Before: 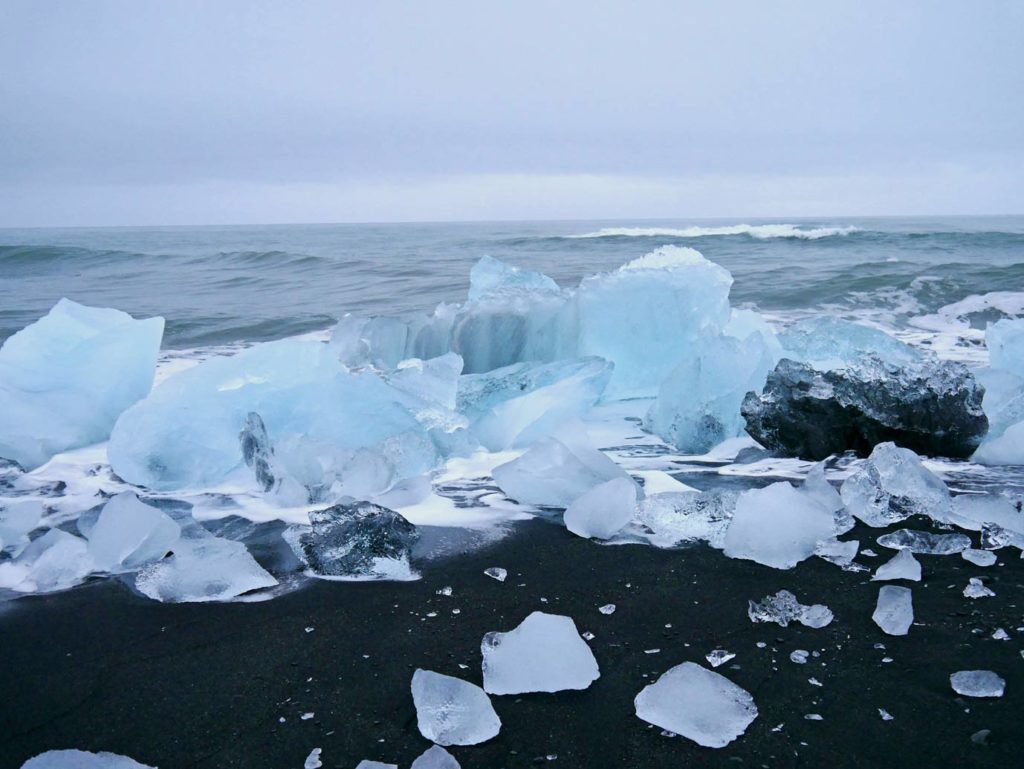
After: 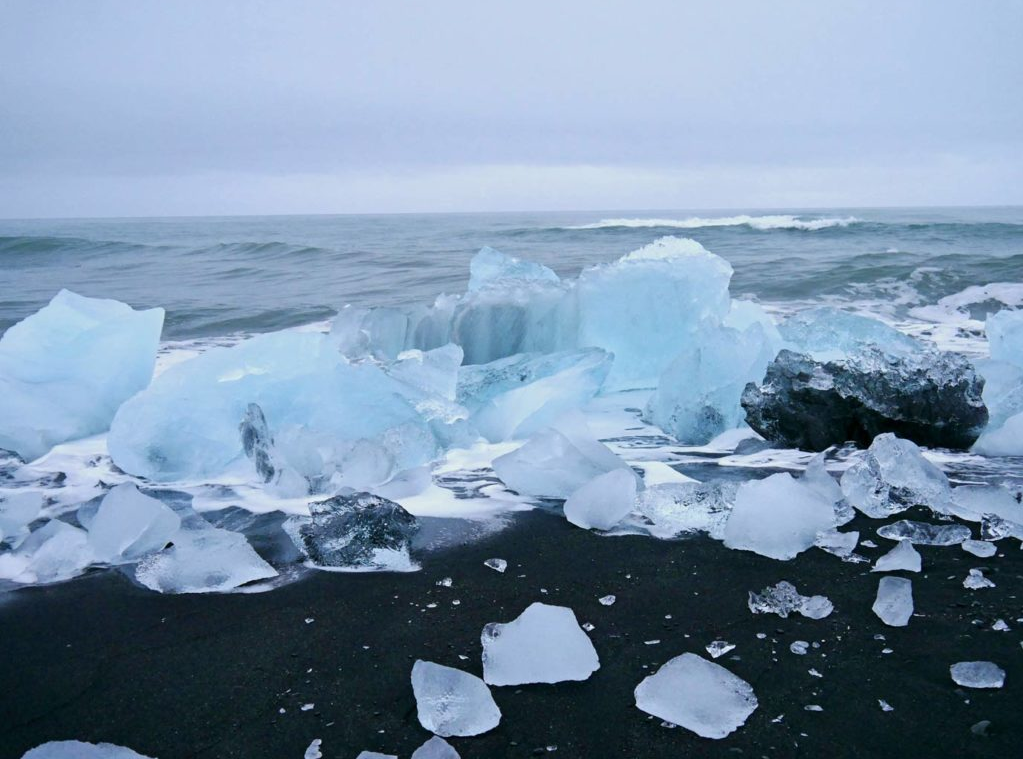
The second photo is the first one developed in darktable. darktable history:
crop: top 1.267%, right 0.075%
